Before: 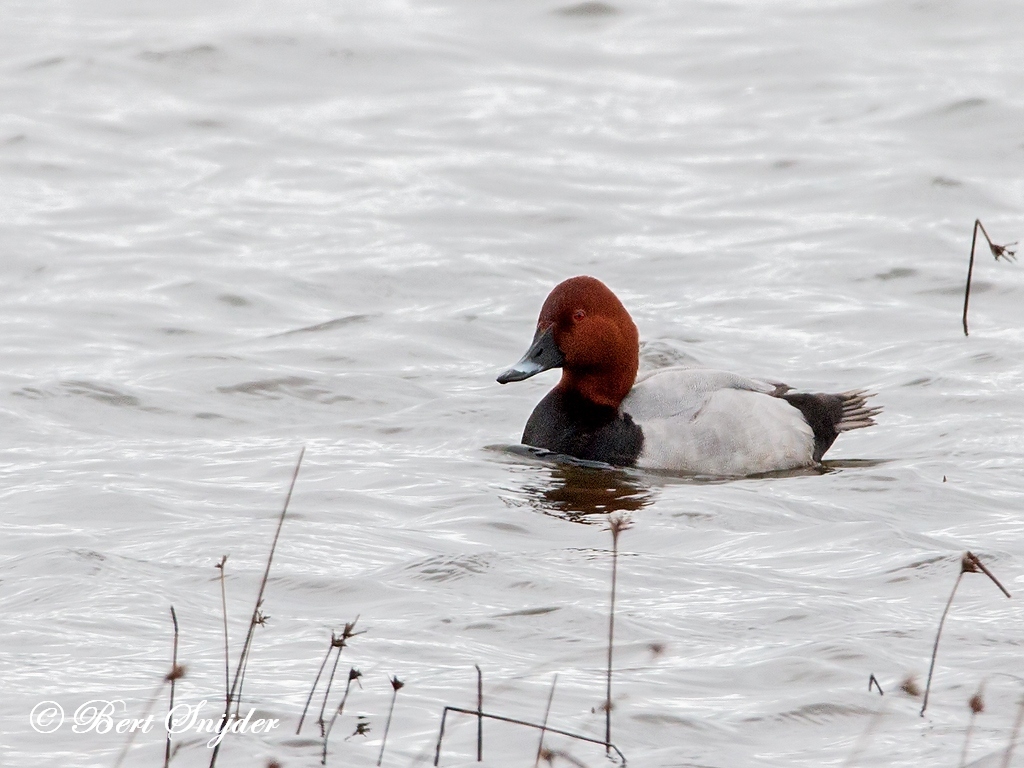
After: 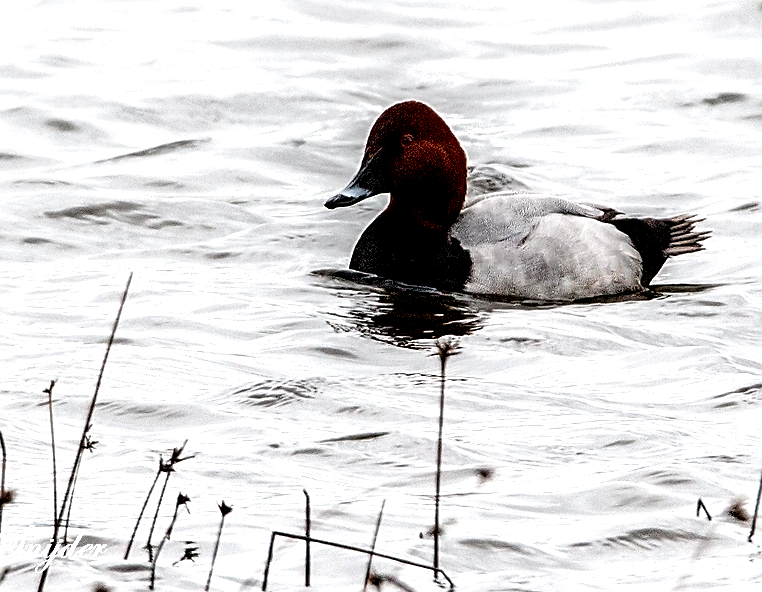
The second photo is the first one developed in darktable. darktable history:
sharpen: on, module defaults
exposure: exposure 0.509 EV, compensate exposure bias true, compensate highlight preservation false
tone equalizer: -8 EV -1.12 EV, -7 EV -0.971 EV, -6 EV -0.875 EV, -5 EV -0.614 EV, -3 EV 0.579 EV, -2 EV 0.862 EV, -1 EV 0.991 EV, +0 EV 1.06 EV
local contrast: shadows 179%, detail 223%
crop: left 16.832%, top 22.838%, right 8.742%
